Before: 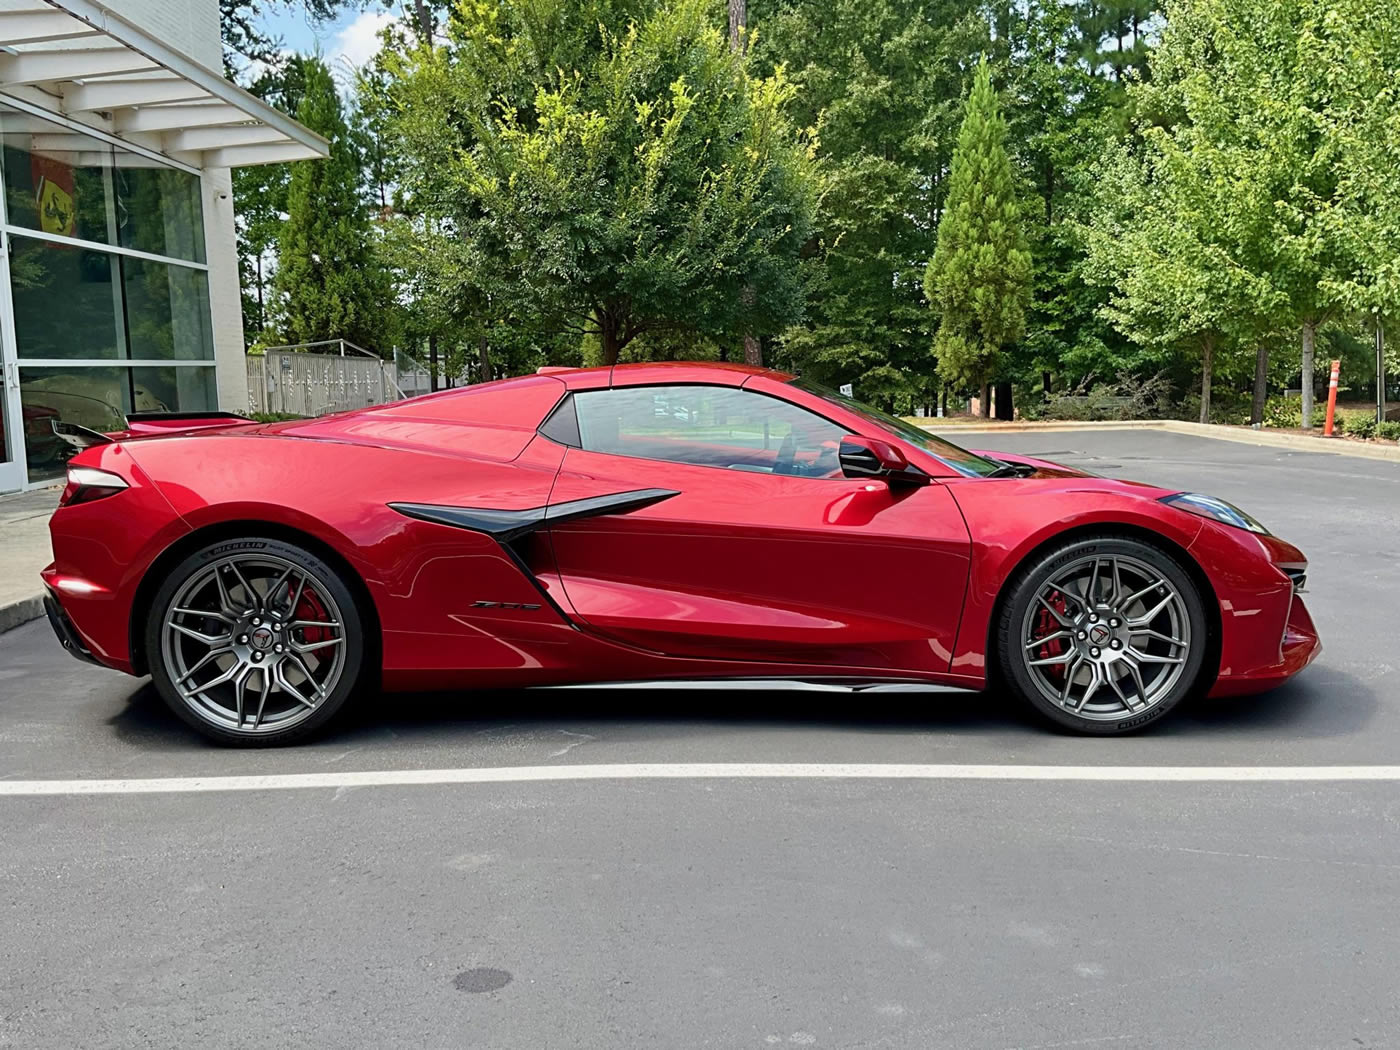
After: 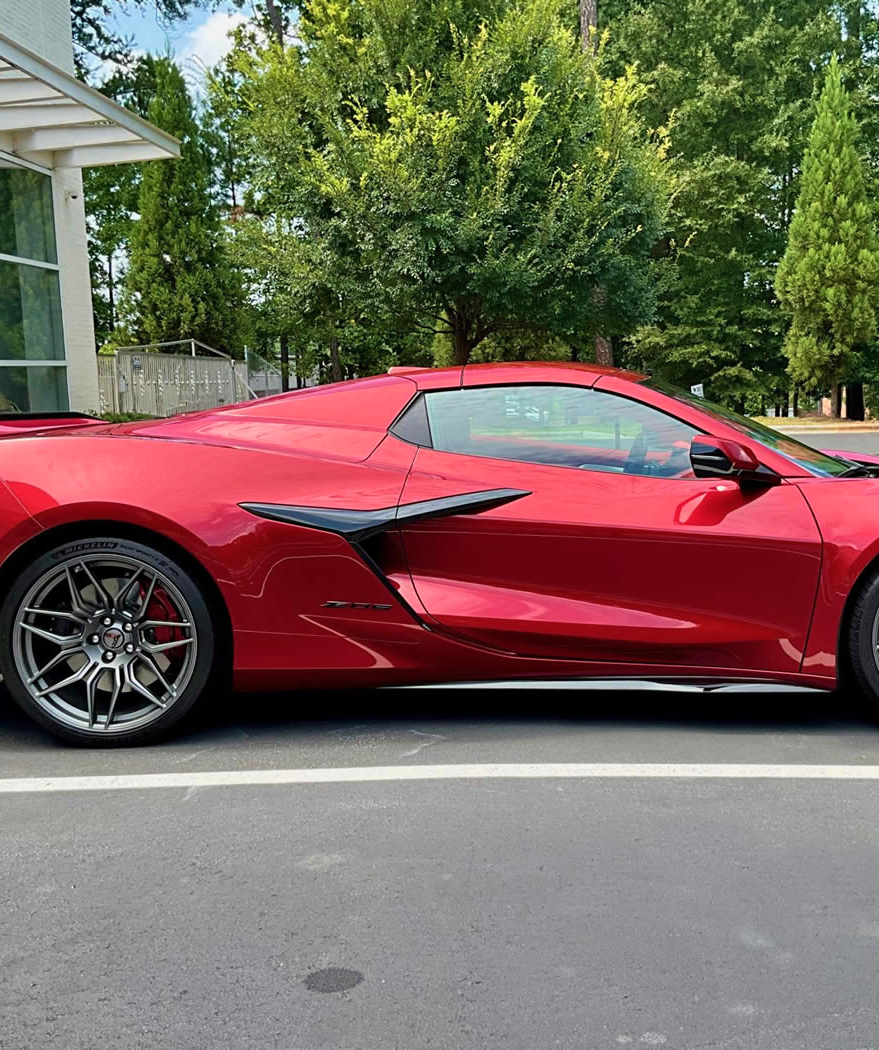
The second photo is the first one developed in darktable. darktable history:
velvia: on, module defaults
crop: left 10.644%, right 26.528%
shadows and highlights: radius 108.52, shadows 40.68, highlights -72.88, low approximation 0.01, soften with gaussian
